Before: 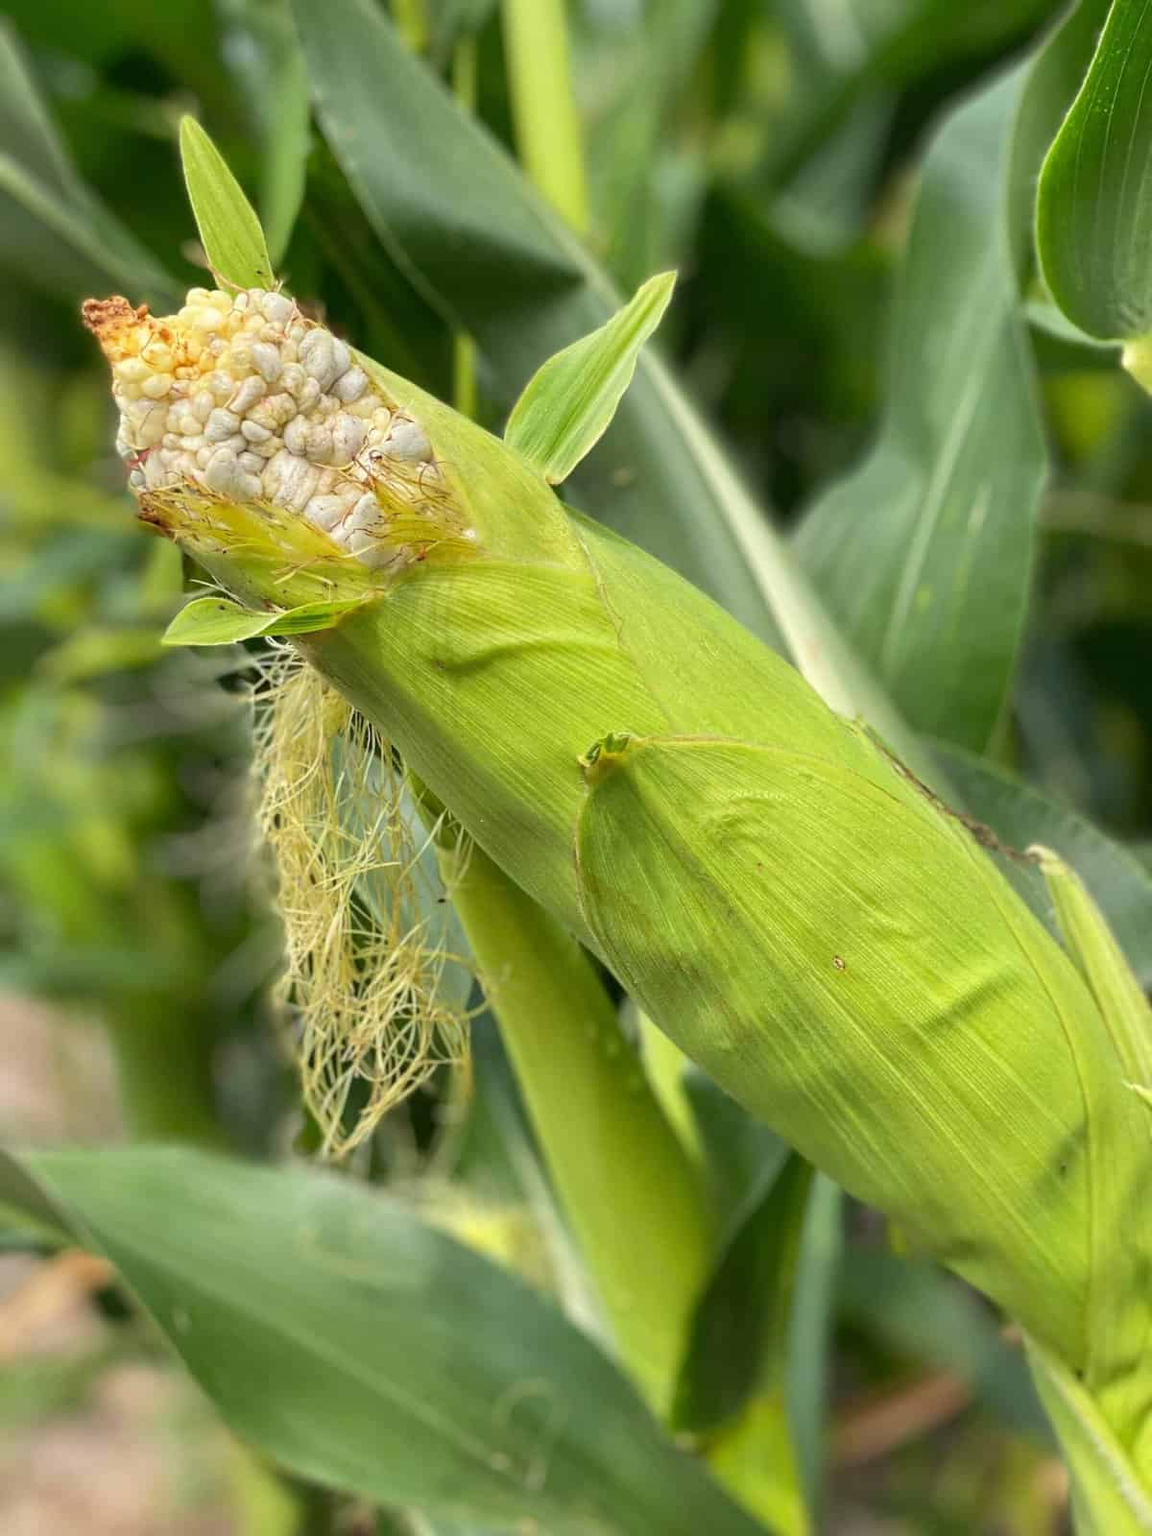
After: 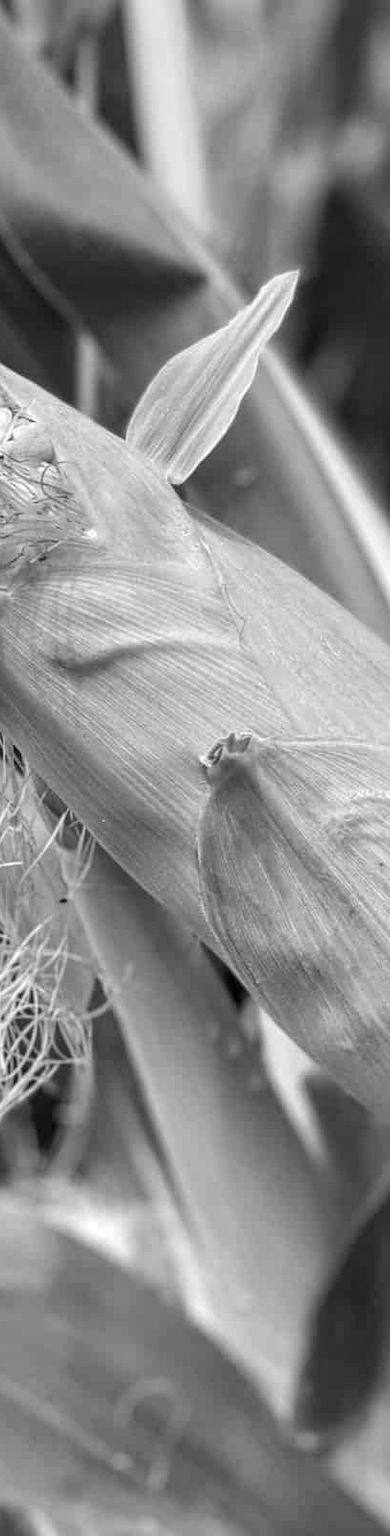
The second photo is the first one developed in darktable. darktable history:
contrast brightness saturation: saturation -0.99
local contrast: detail 130%
crop: left 32.896%, right 33.175%
